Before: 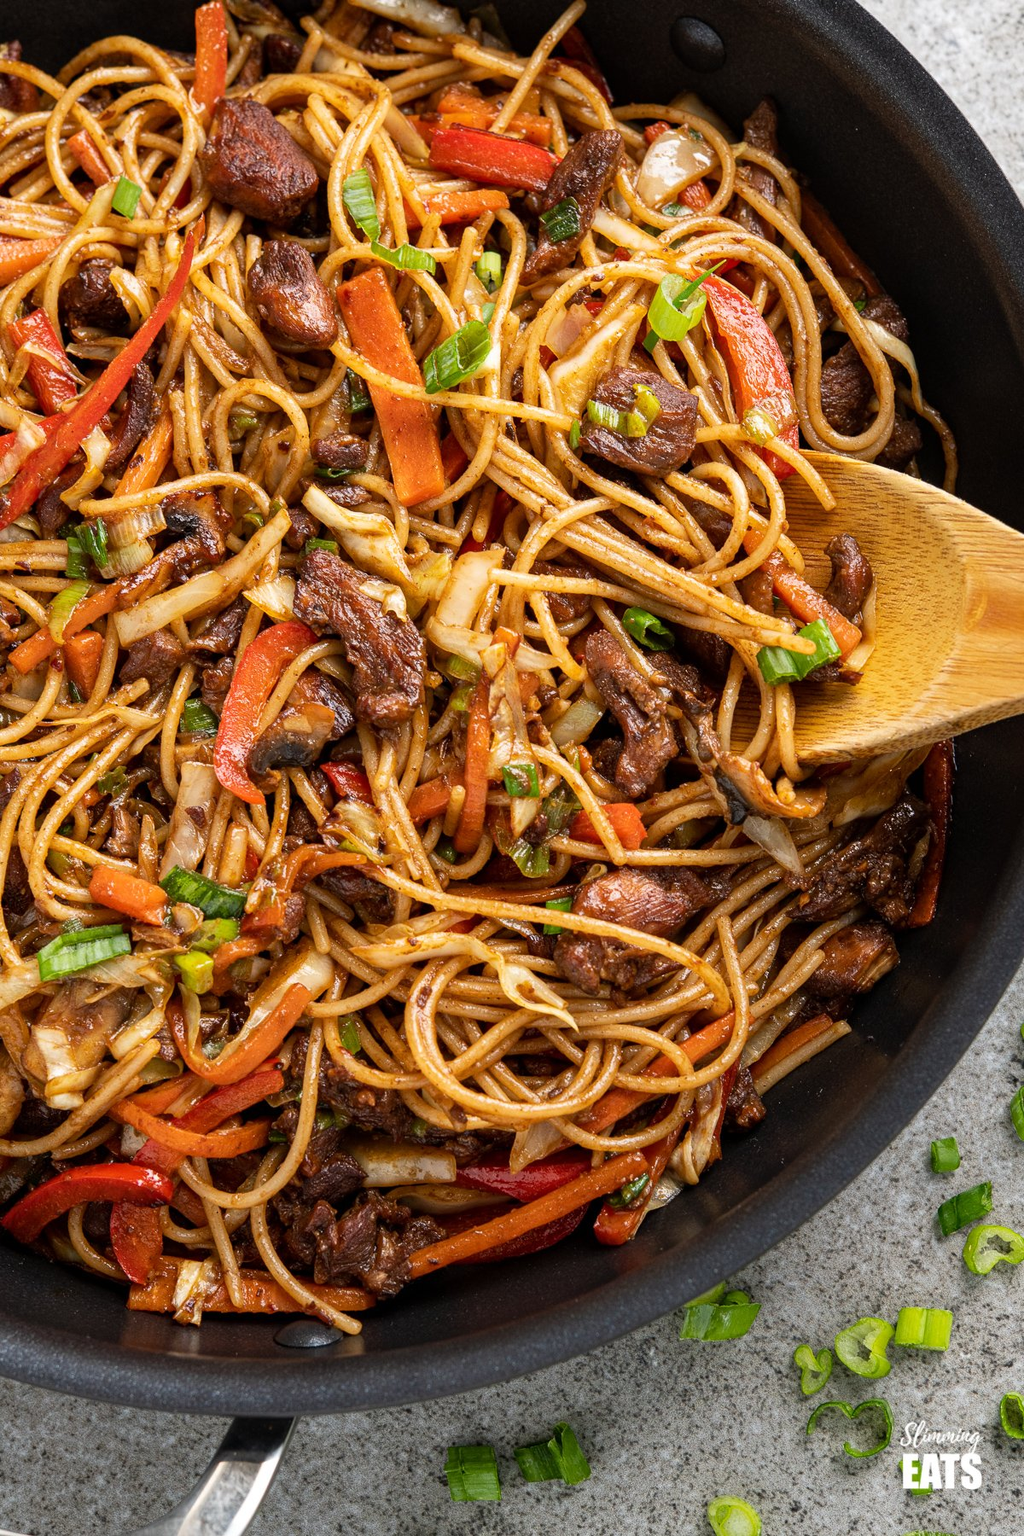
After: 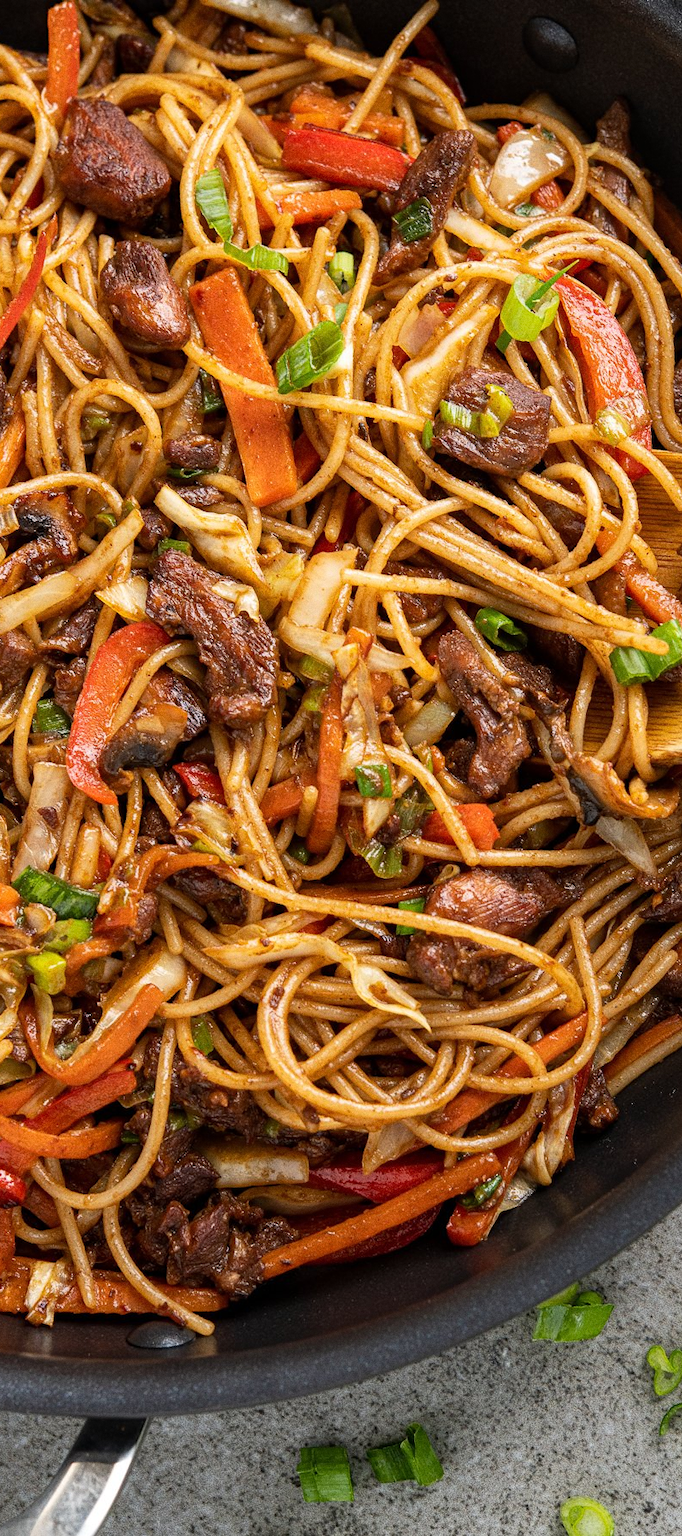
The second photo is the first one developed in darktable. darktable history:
crop and rotate: left 14.436%, right 18.898%
grain: on, module defaults
